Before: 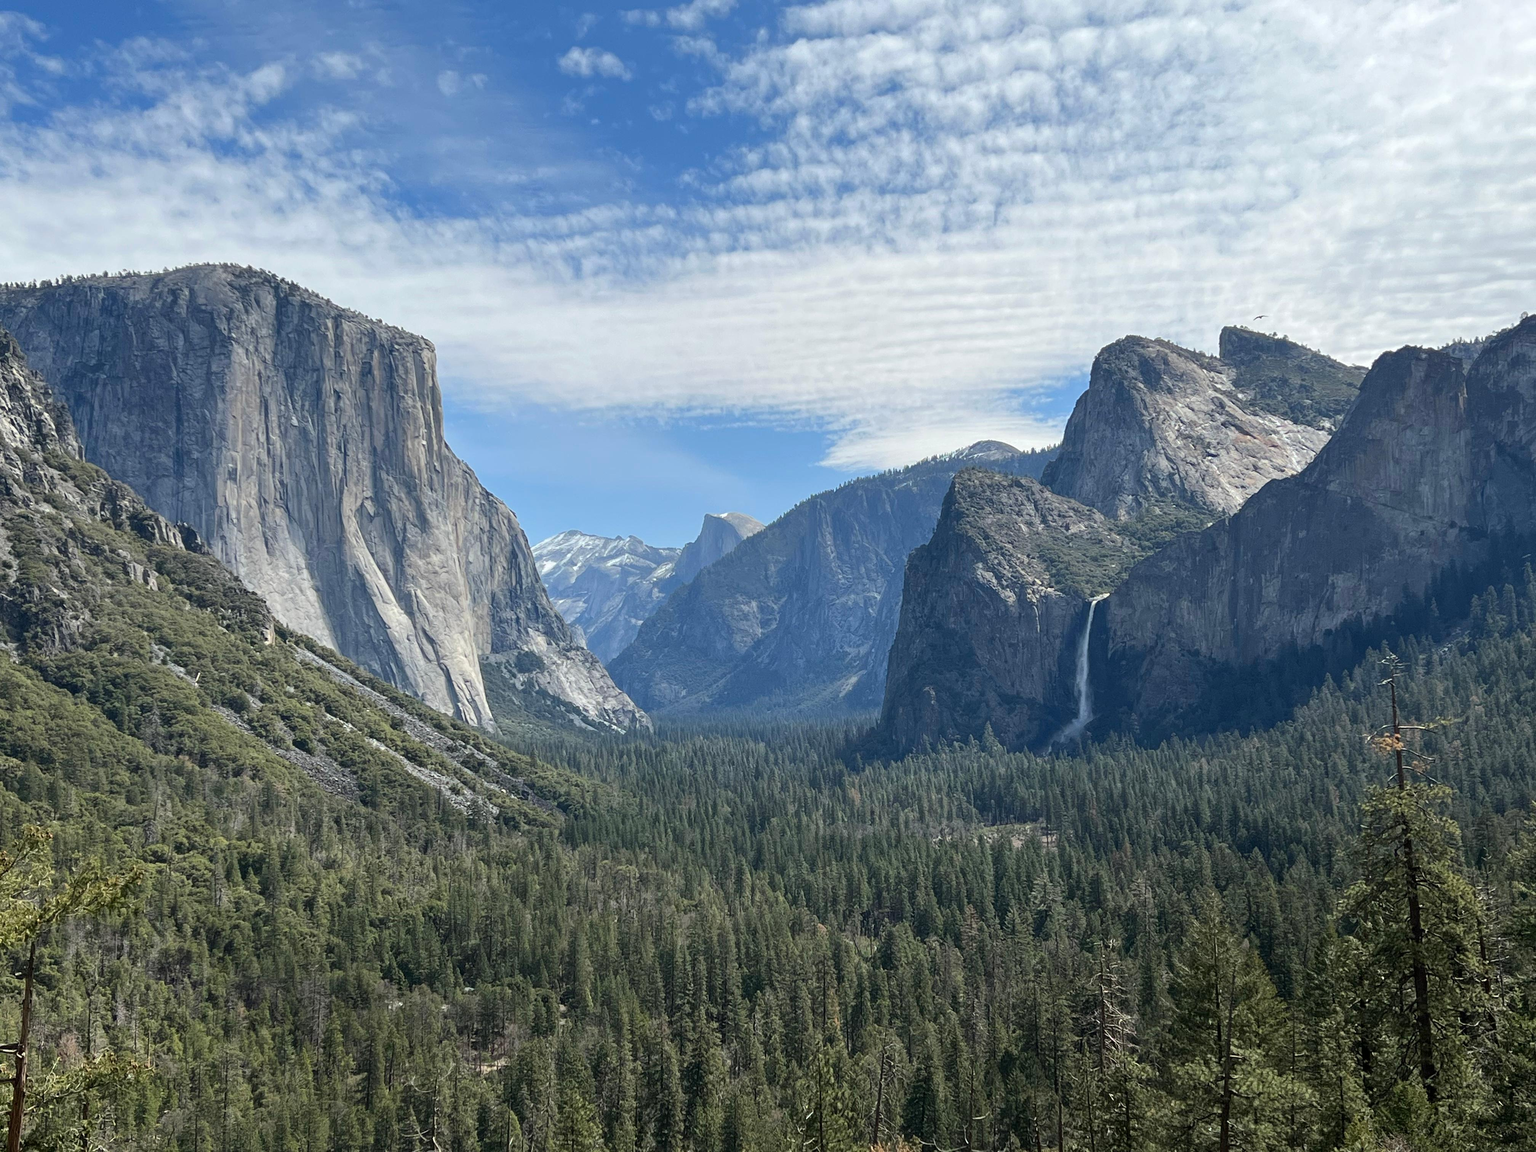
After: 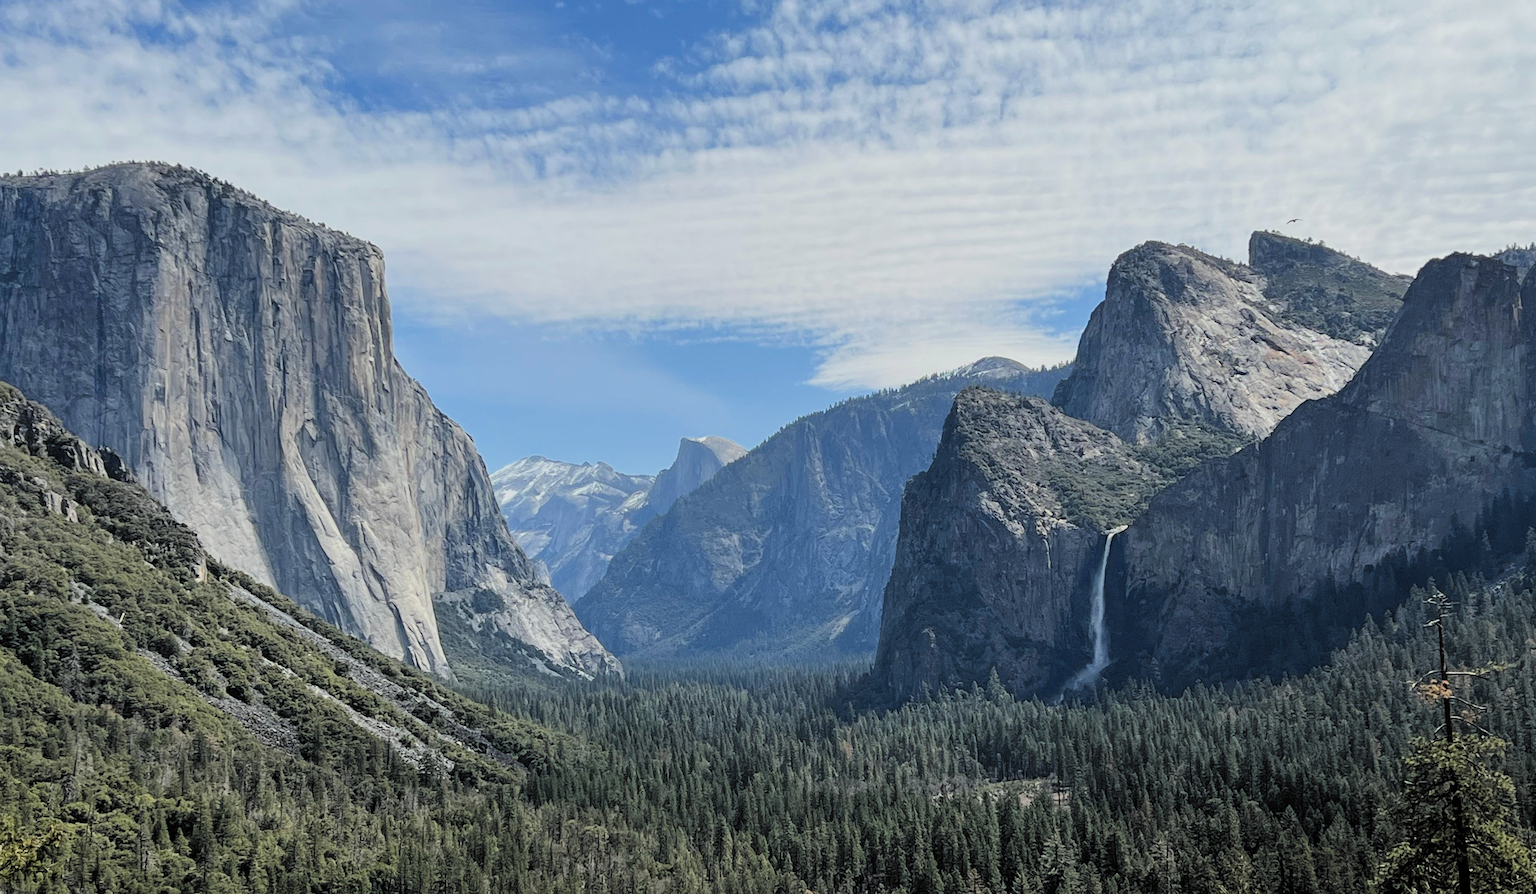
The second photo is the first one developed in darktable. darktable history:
crop: left 5.723%, top 10.217%, right 3.611%, bottom 19.403%
filmic rgb: black relative exposure -5.04 EV, white relative exposure 3.96 EV, hardness 2.9, contrast 1.204, highlights saturation mix -28.67%, color science v6 (2022), iterations of high-quality reconstruction 0
